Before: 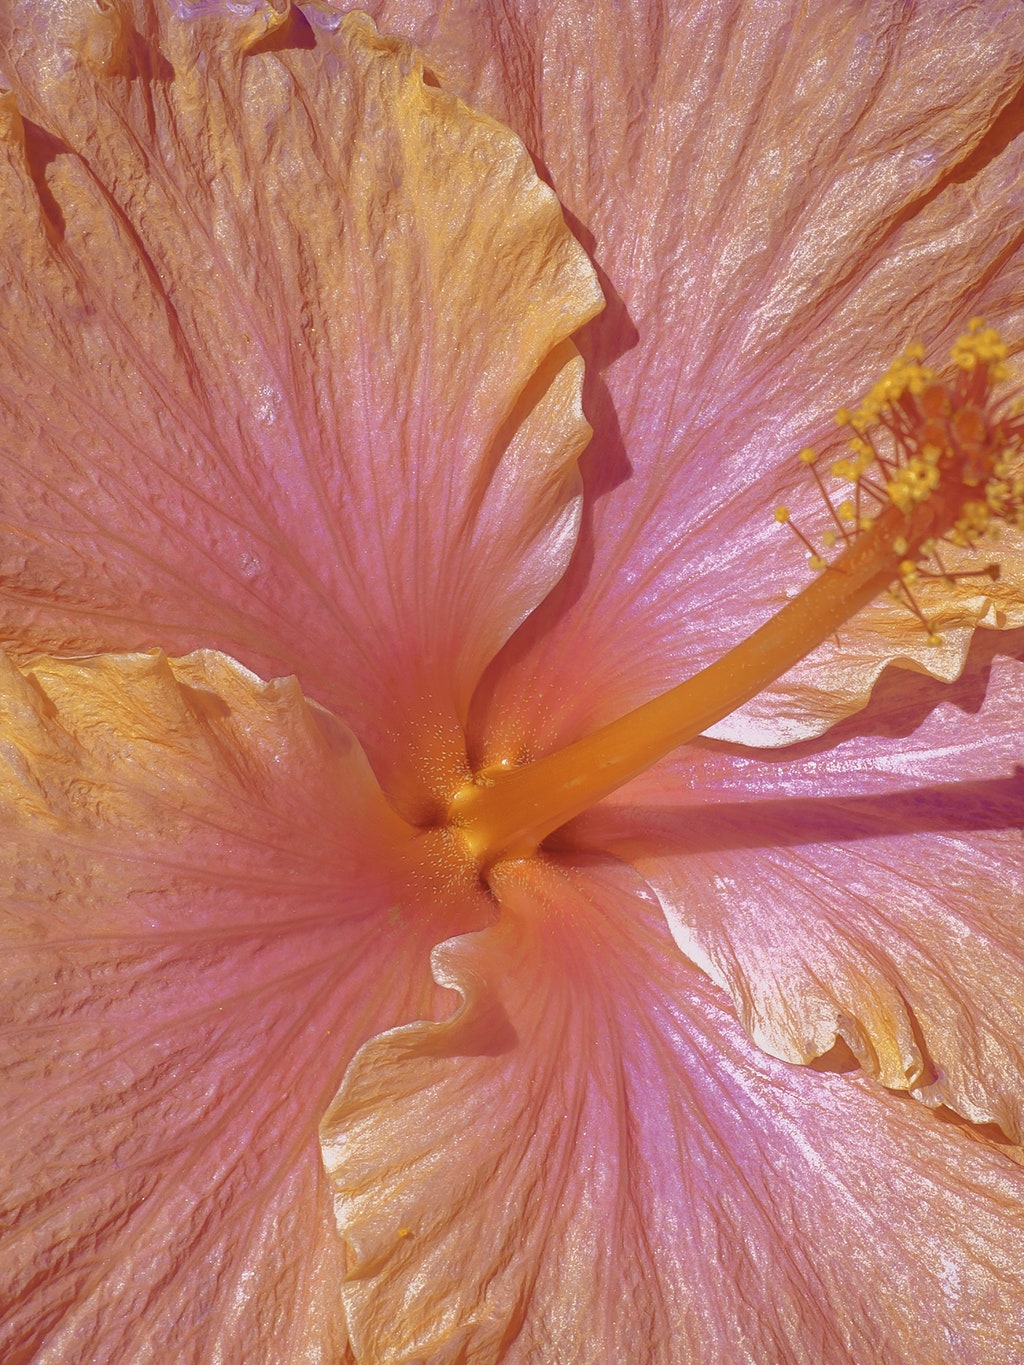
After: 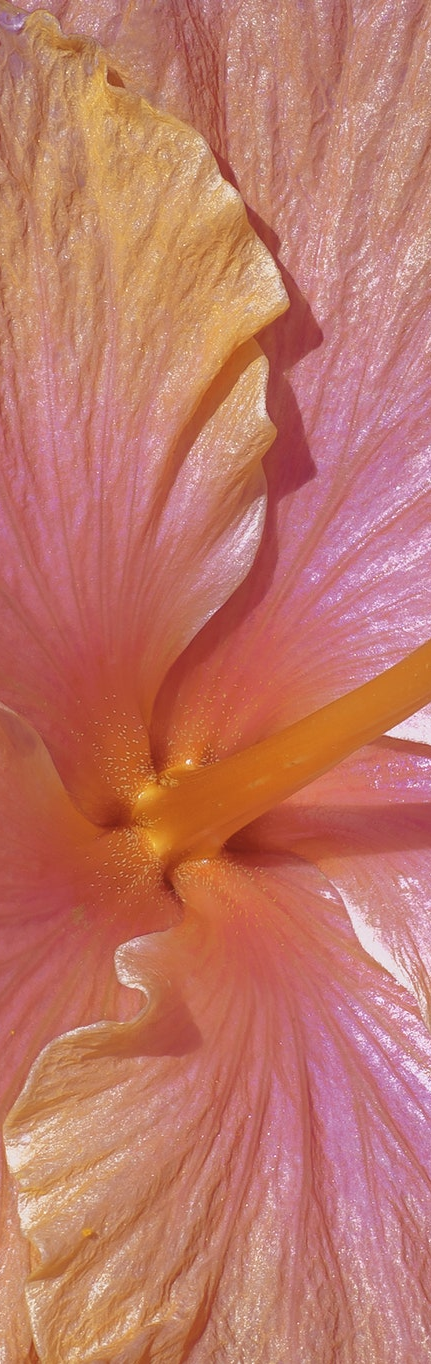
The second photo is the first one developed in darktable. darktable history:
crop: left 30.86%, right 27.013%
